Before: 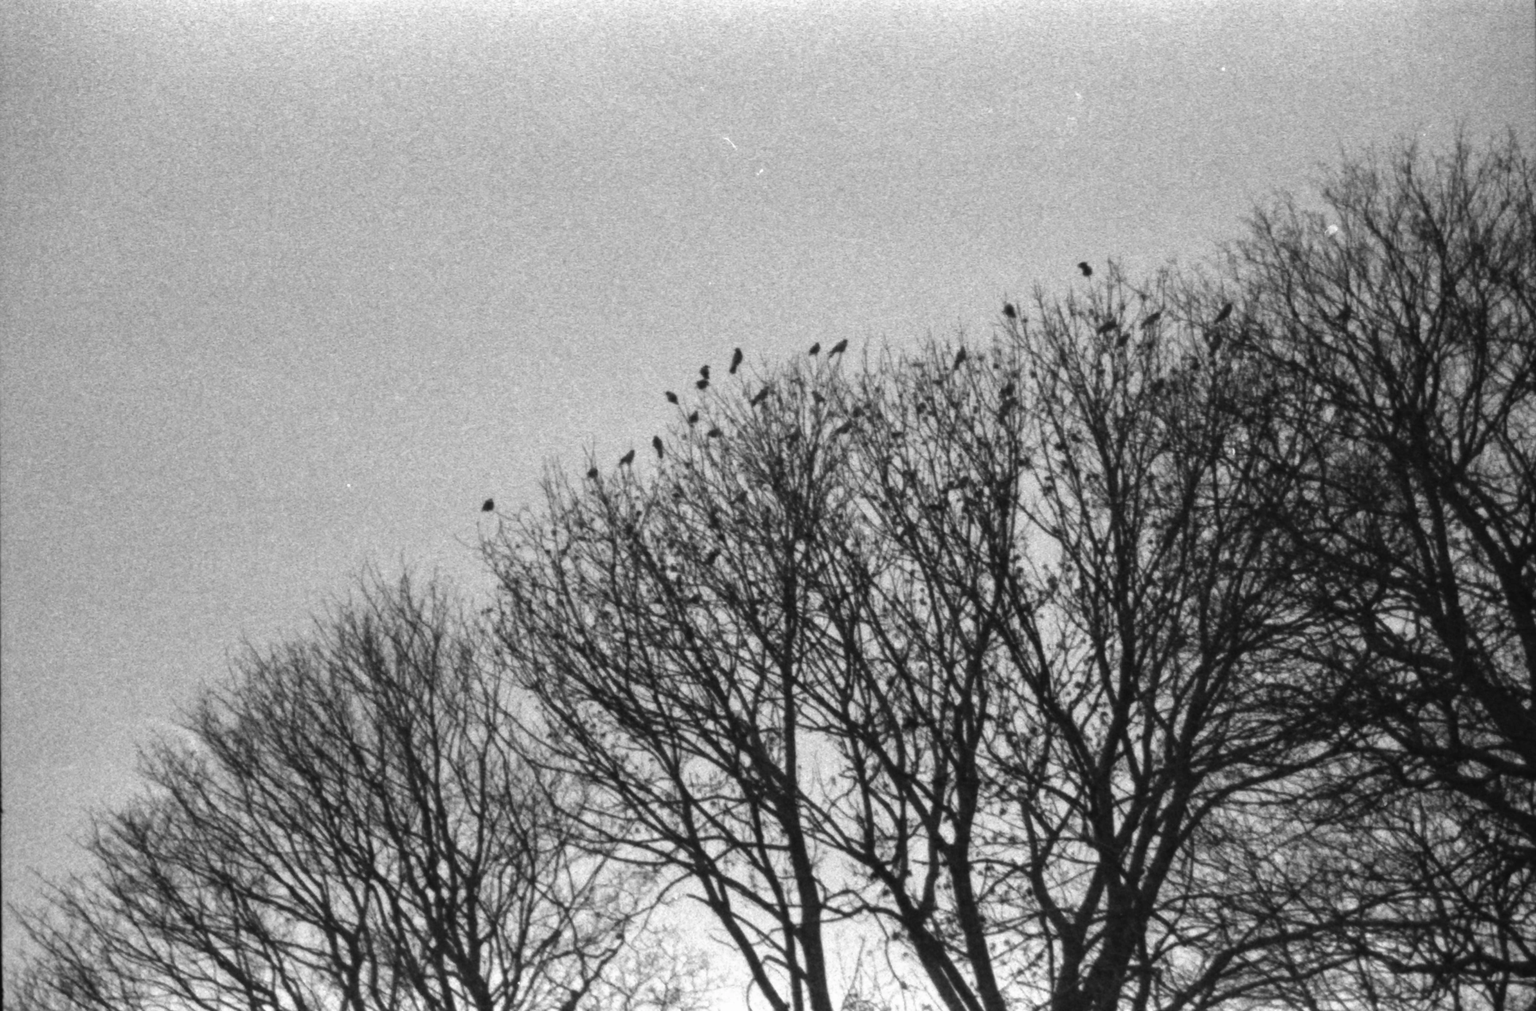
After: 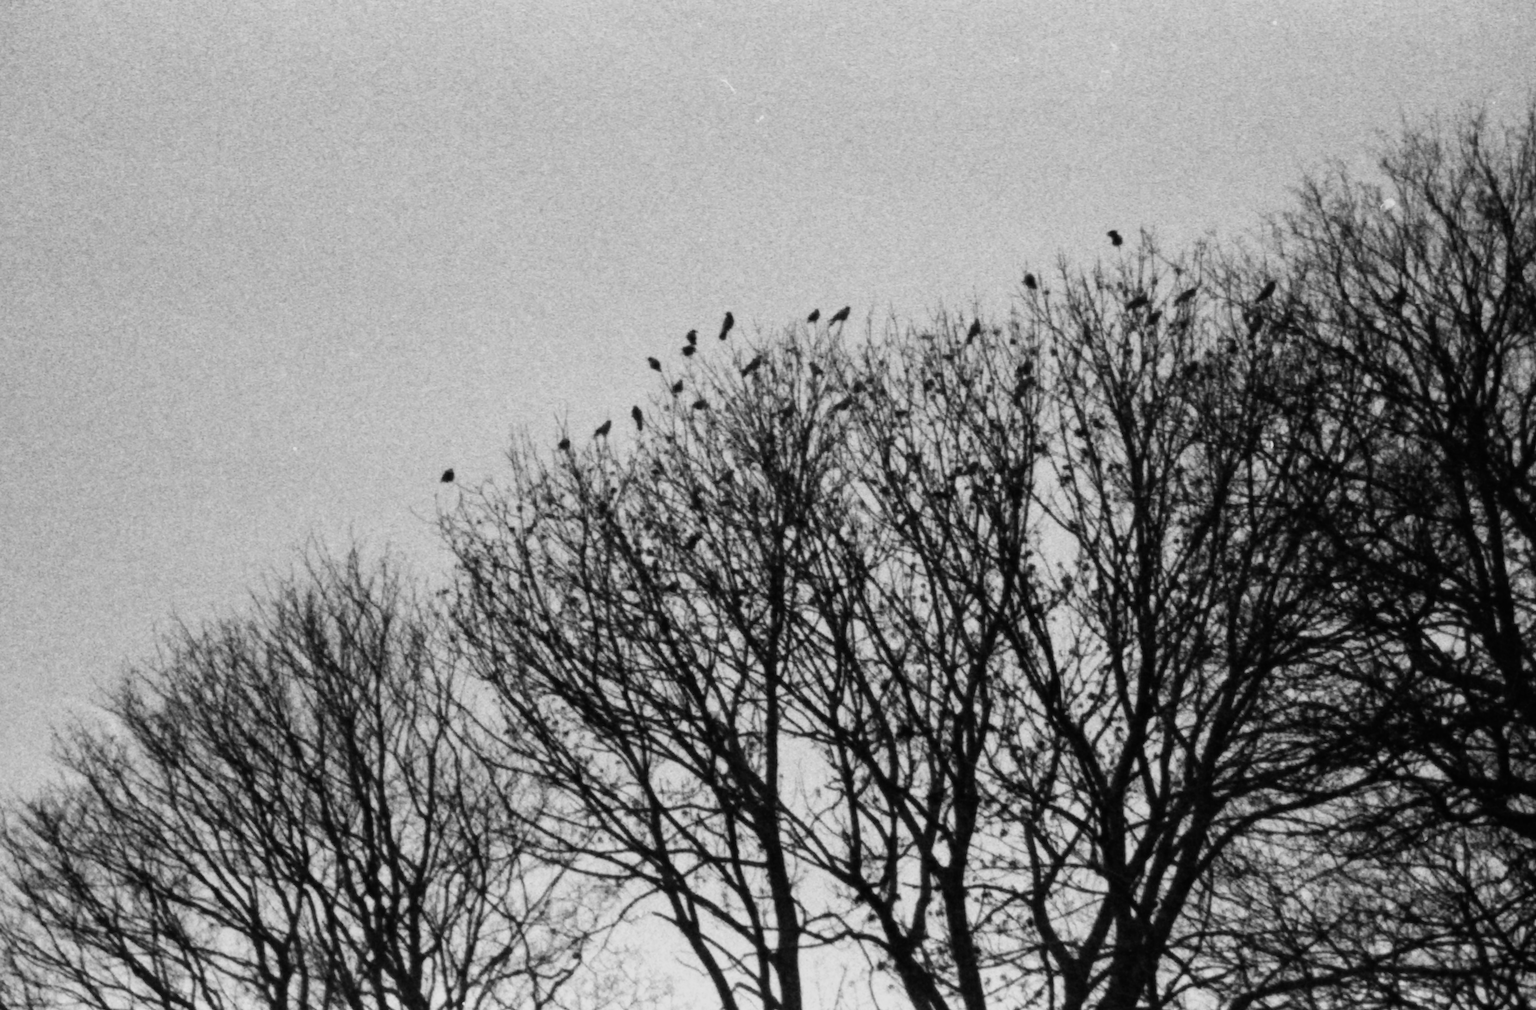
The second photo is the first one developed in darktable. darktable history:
sigmoid: contrast 1.54, target black 0
crop and rotate: angle -1.96°, left 3.097%, top 4.154%, right 1.586%, bottom 0.529%
